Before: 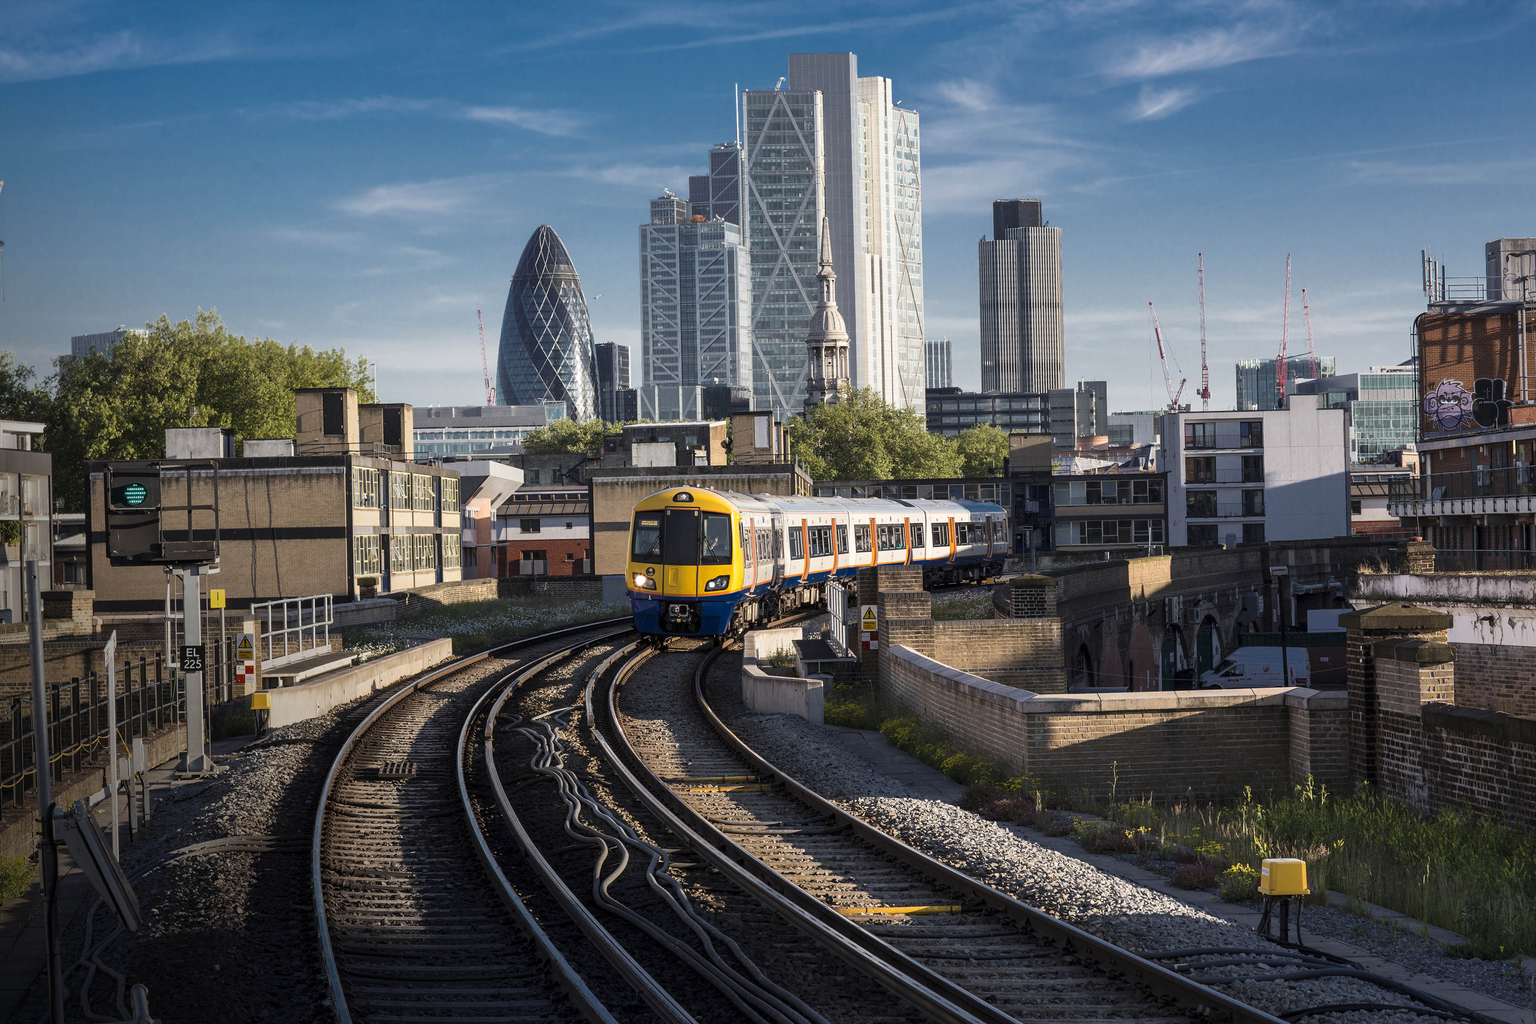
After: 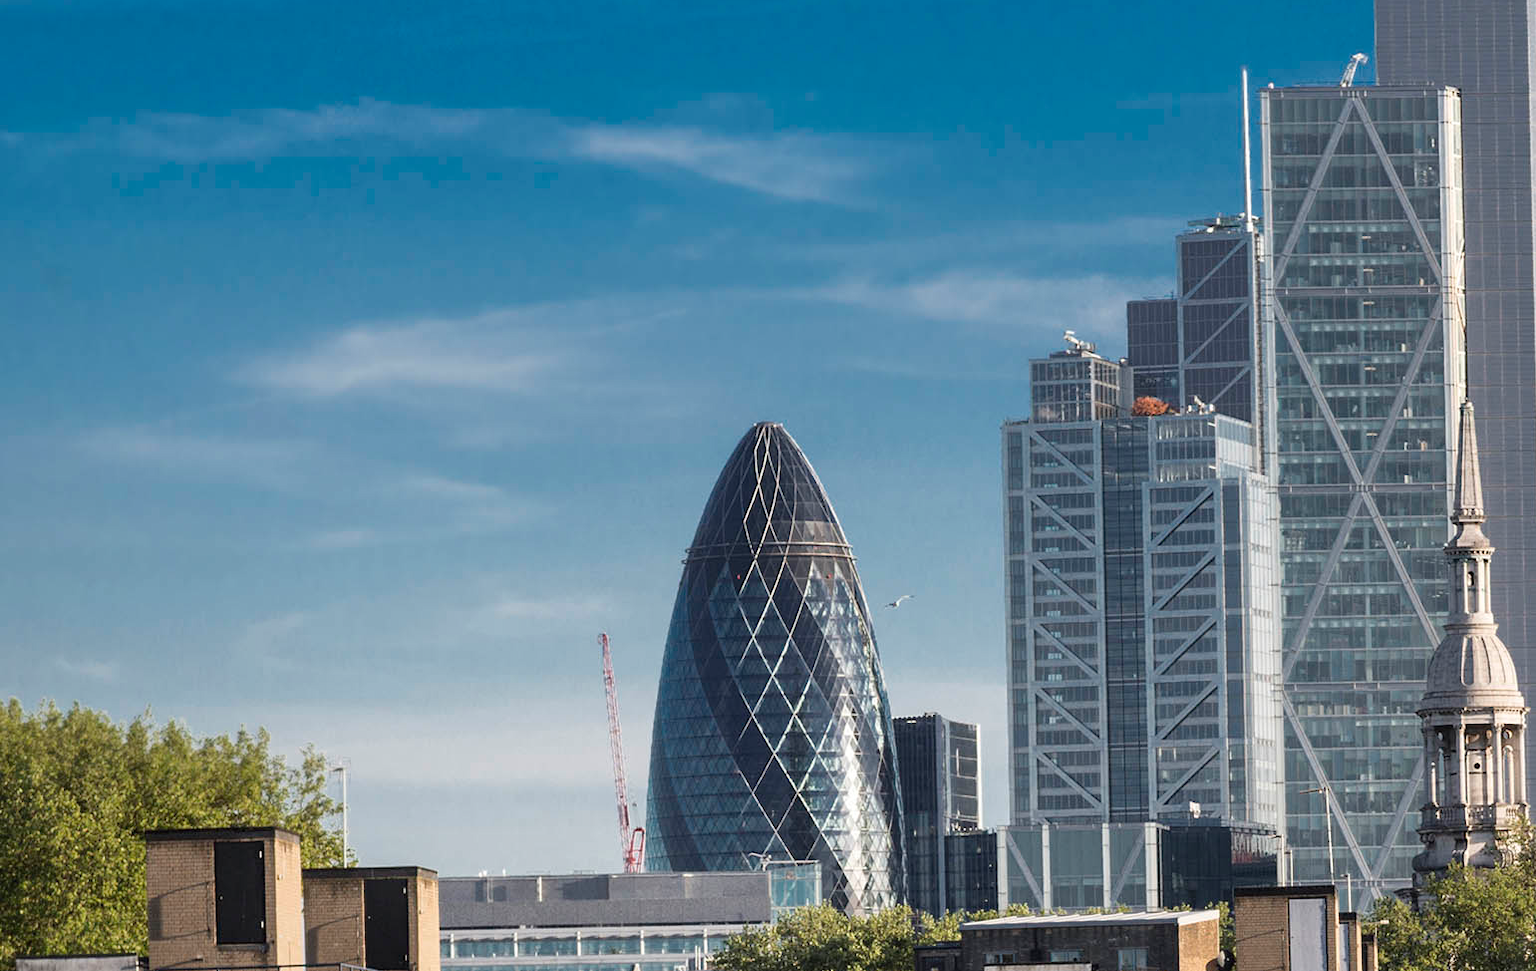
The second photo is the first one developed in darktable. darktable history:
crop: left 15.441%, top 5.461%, right 44.409%, bottom 56.448%
